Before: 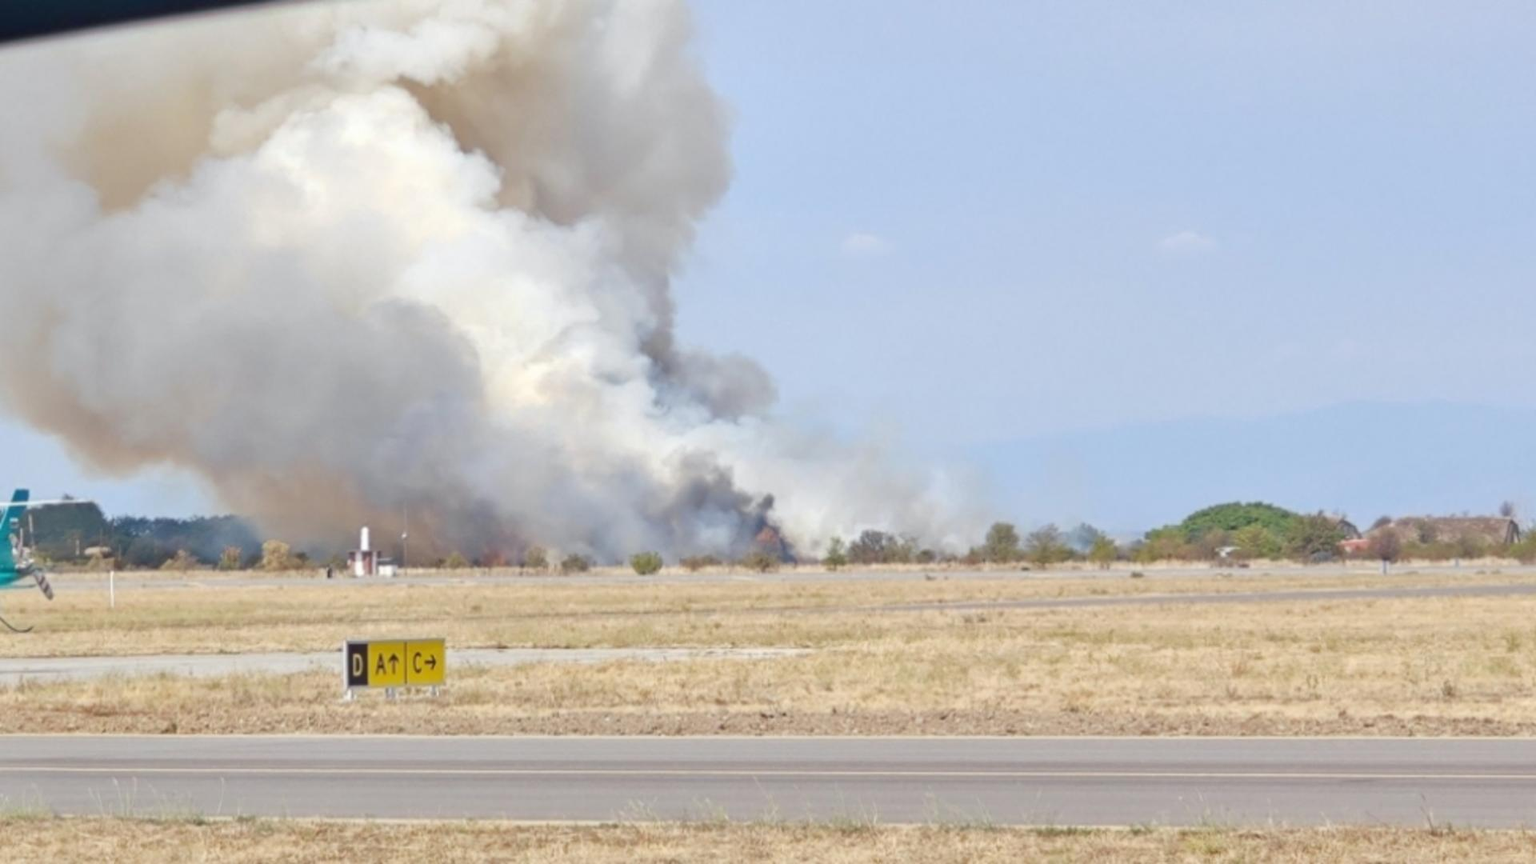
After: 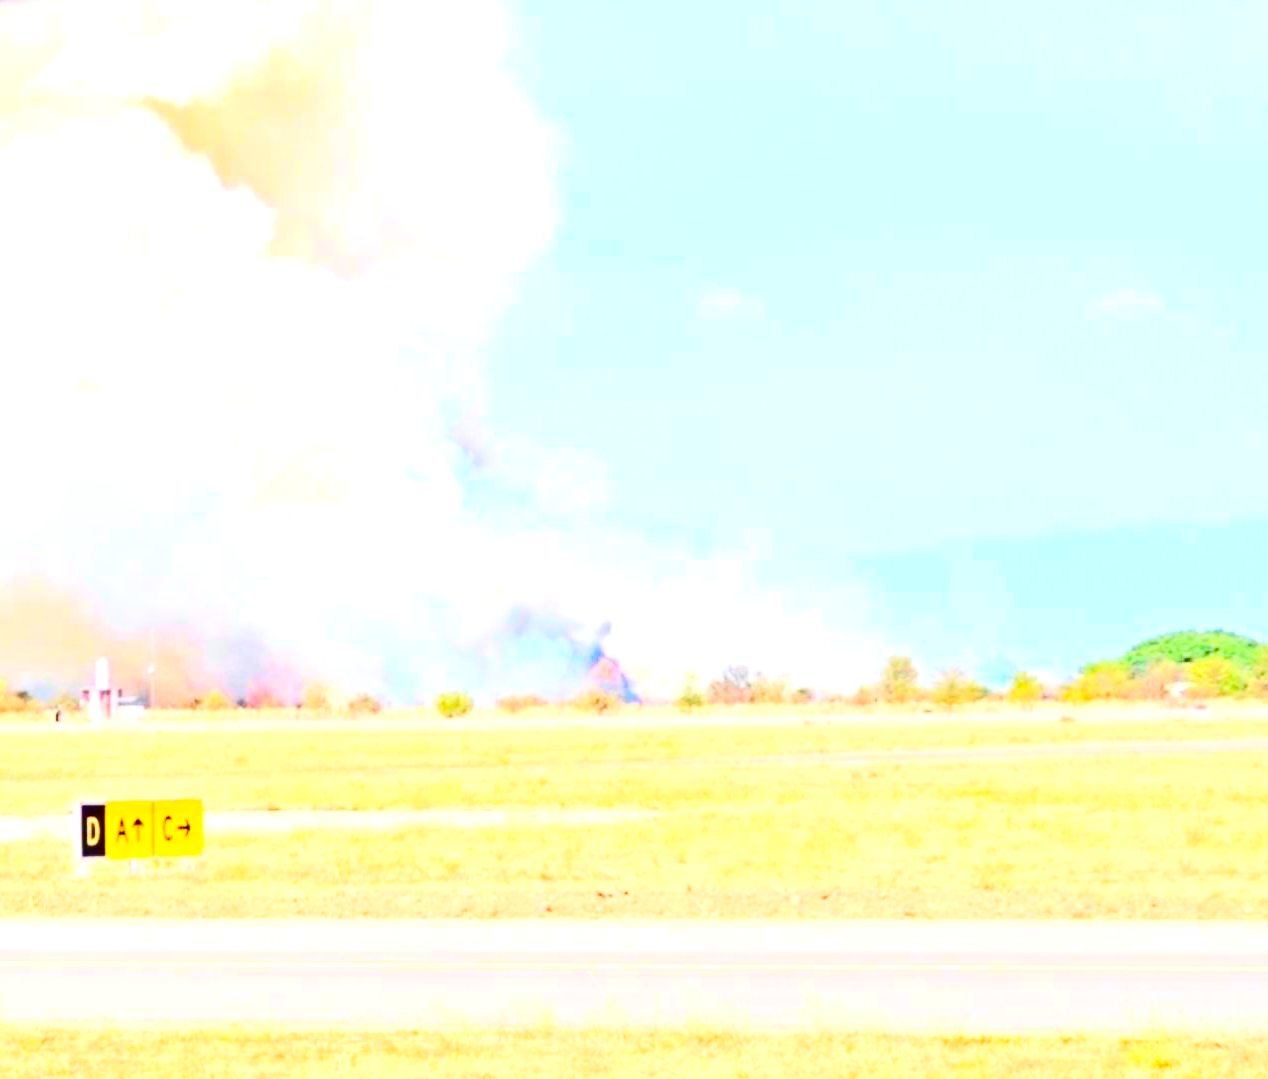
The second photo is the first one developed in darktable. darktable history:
rgb curve: curves: ch0 [(0, 0) (0.21, 0.15) (0.24, 0.21) (0.5, 0.75) (0.75, 0.96) (0.89, 0.99) (1, 1)]; ch1 [(0, 0.02) (0.21, 0.13) (0.25, 0.2) (0.5, 0.67) (0.75, 0.9) (0.89, 0.97) (1, 1)]; ch2 [(0, 0.02) (0.21, 0.13) (0.25, 0.2) (0.5, 0.67) (0.75, 0.9) (0.89, 0.97) (1, 1)], compensate middle gray true
crop and rotate: left 18.442%, right 15.508%
contrast brightness saturation: brightness -1, saturation 1
exposure: exposure 1.5 EV, compensate highlight preservation false
